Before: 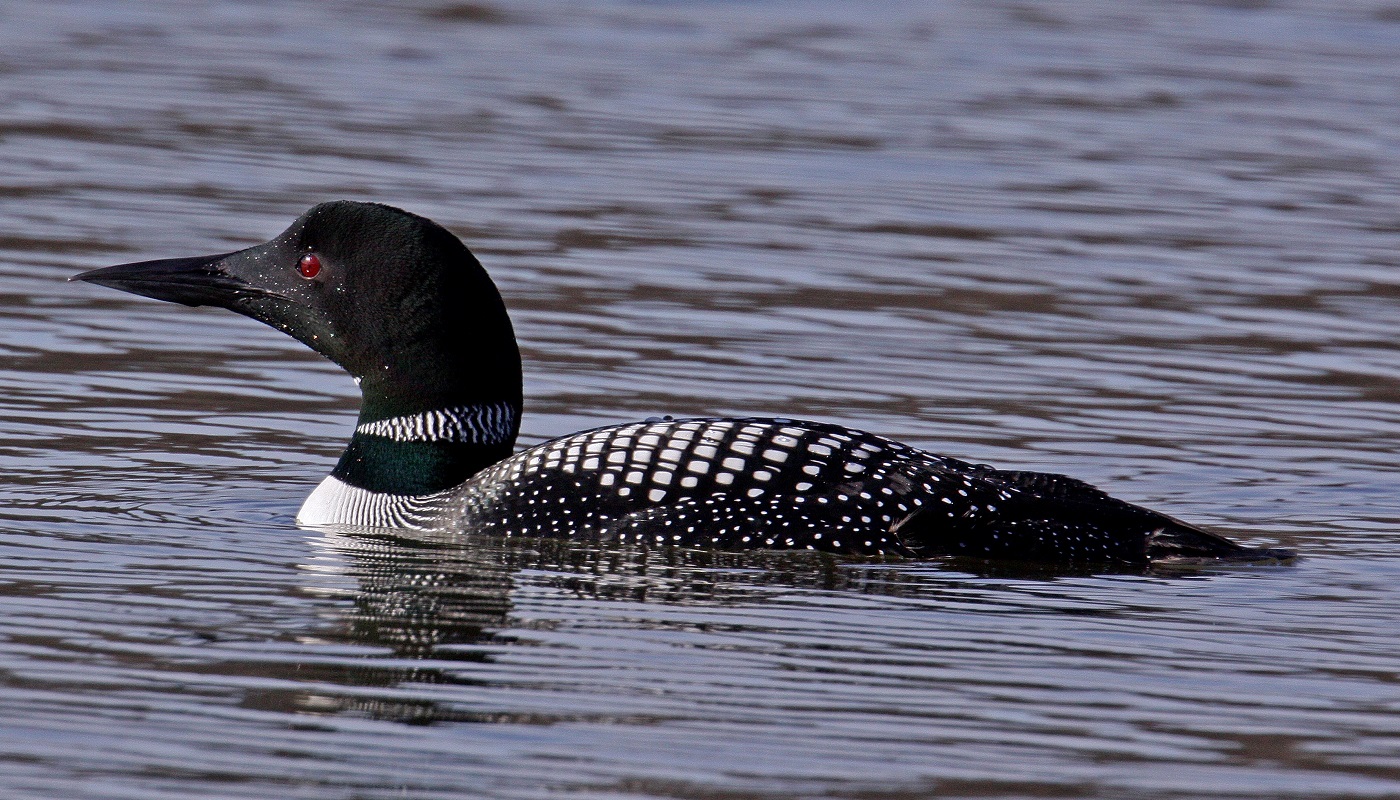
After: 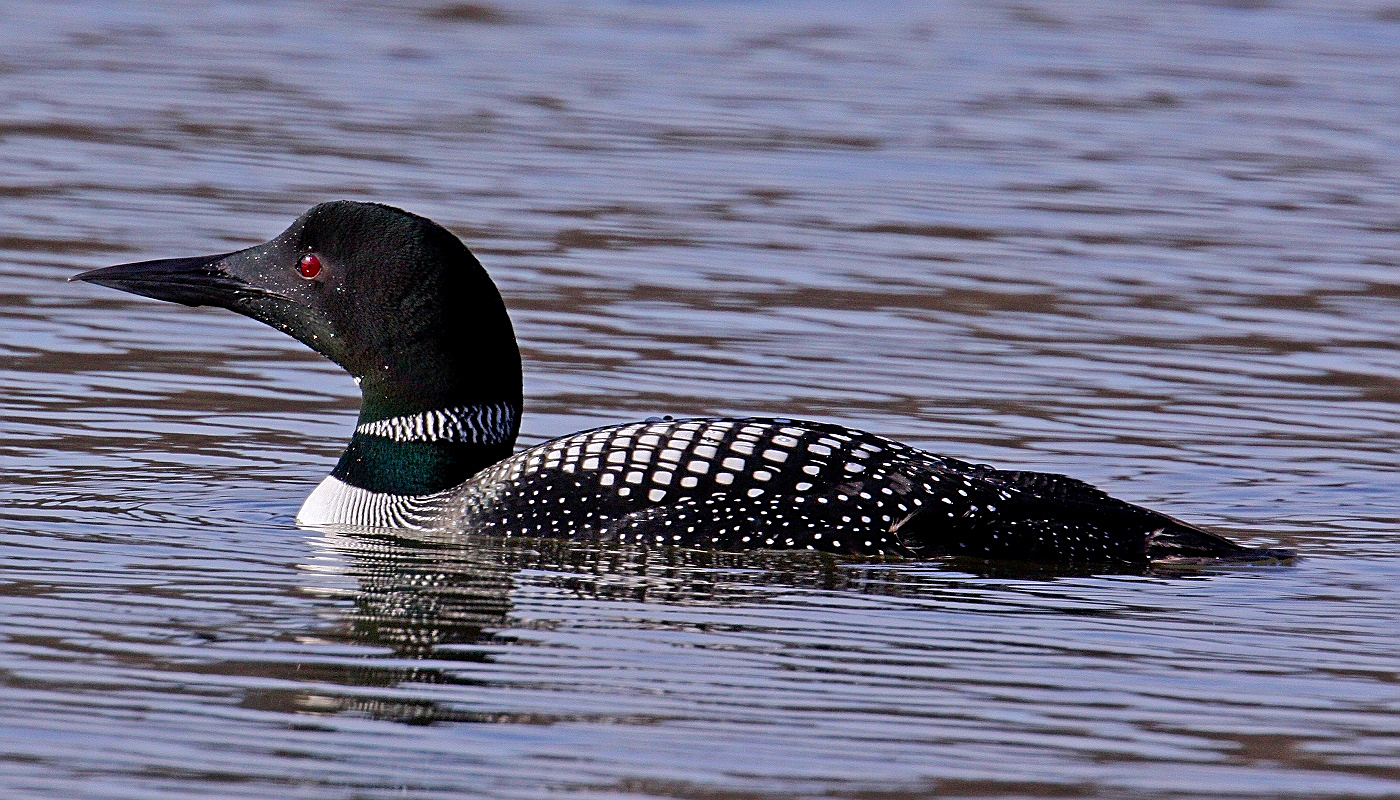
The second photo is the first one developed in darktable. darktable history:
sharpen: on, module defaults
color balance rgb: perceptual saturation grading › global saturation 25%, perceptual brilliance grading › mid-tones 10%, perceptual brilliance grading › shadows 15%, global vibrance 20%
